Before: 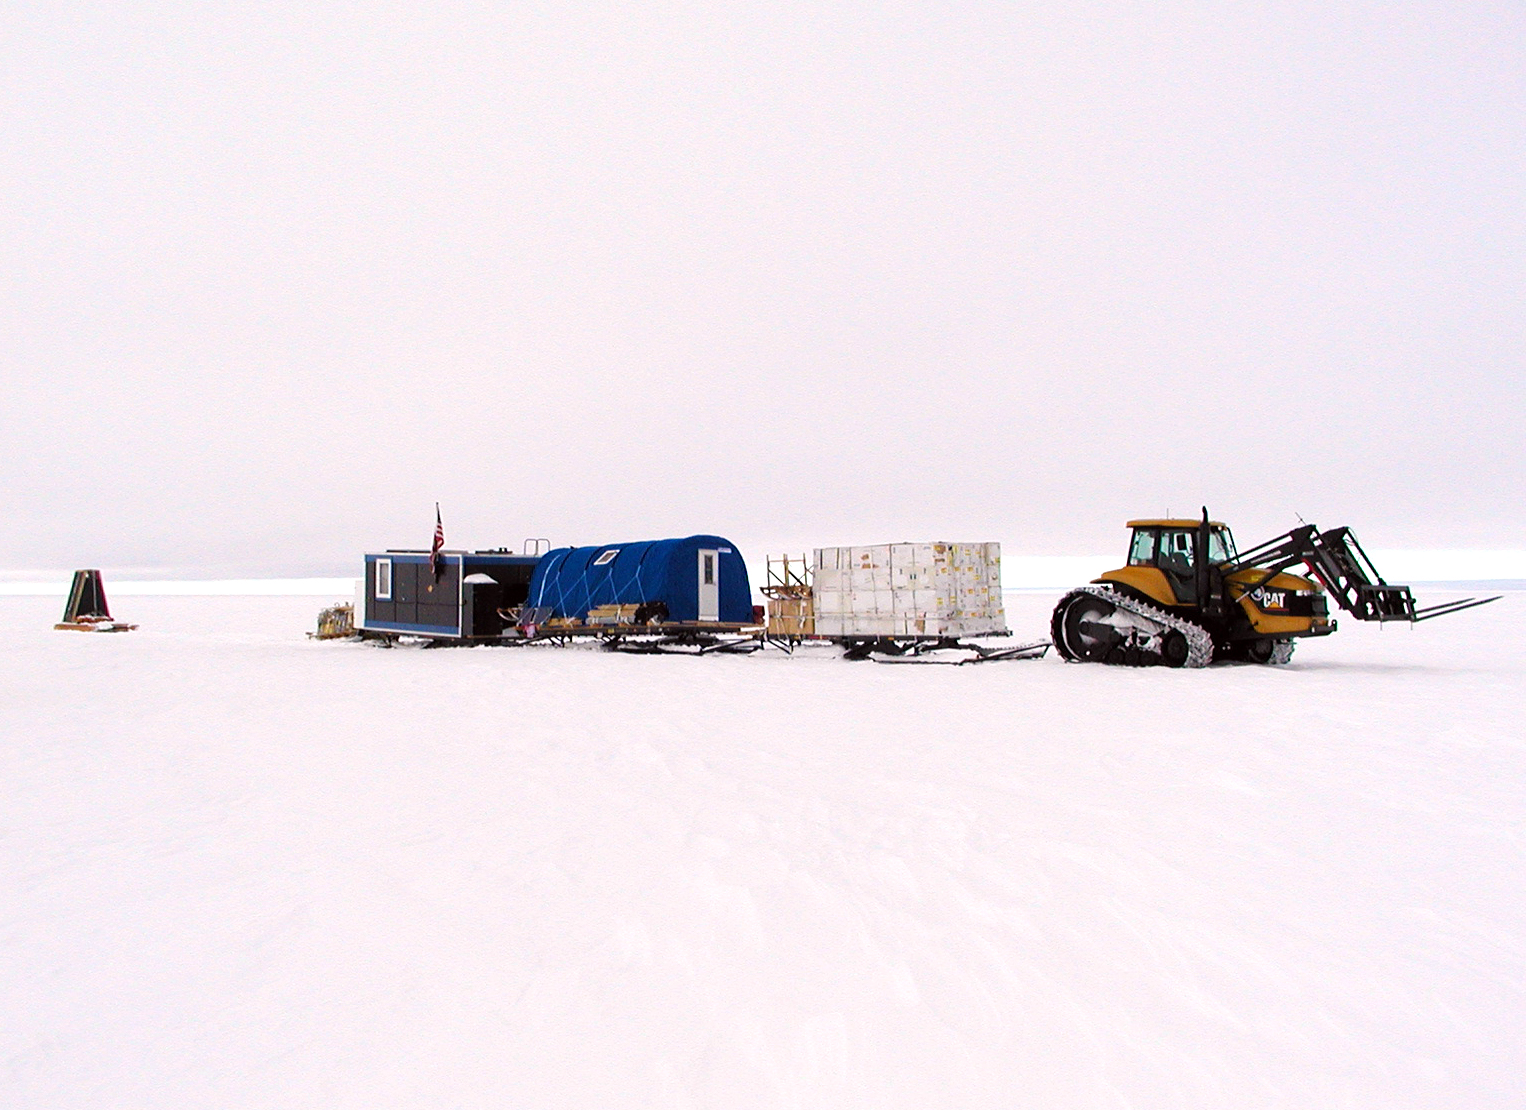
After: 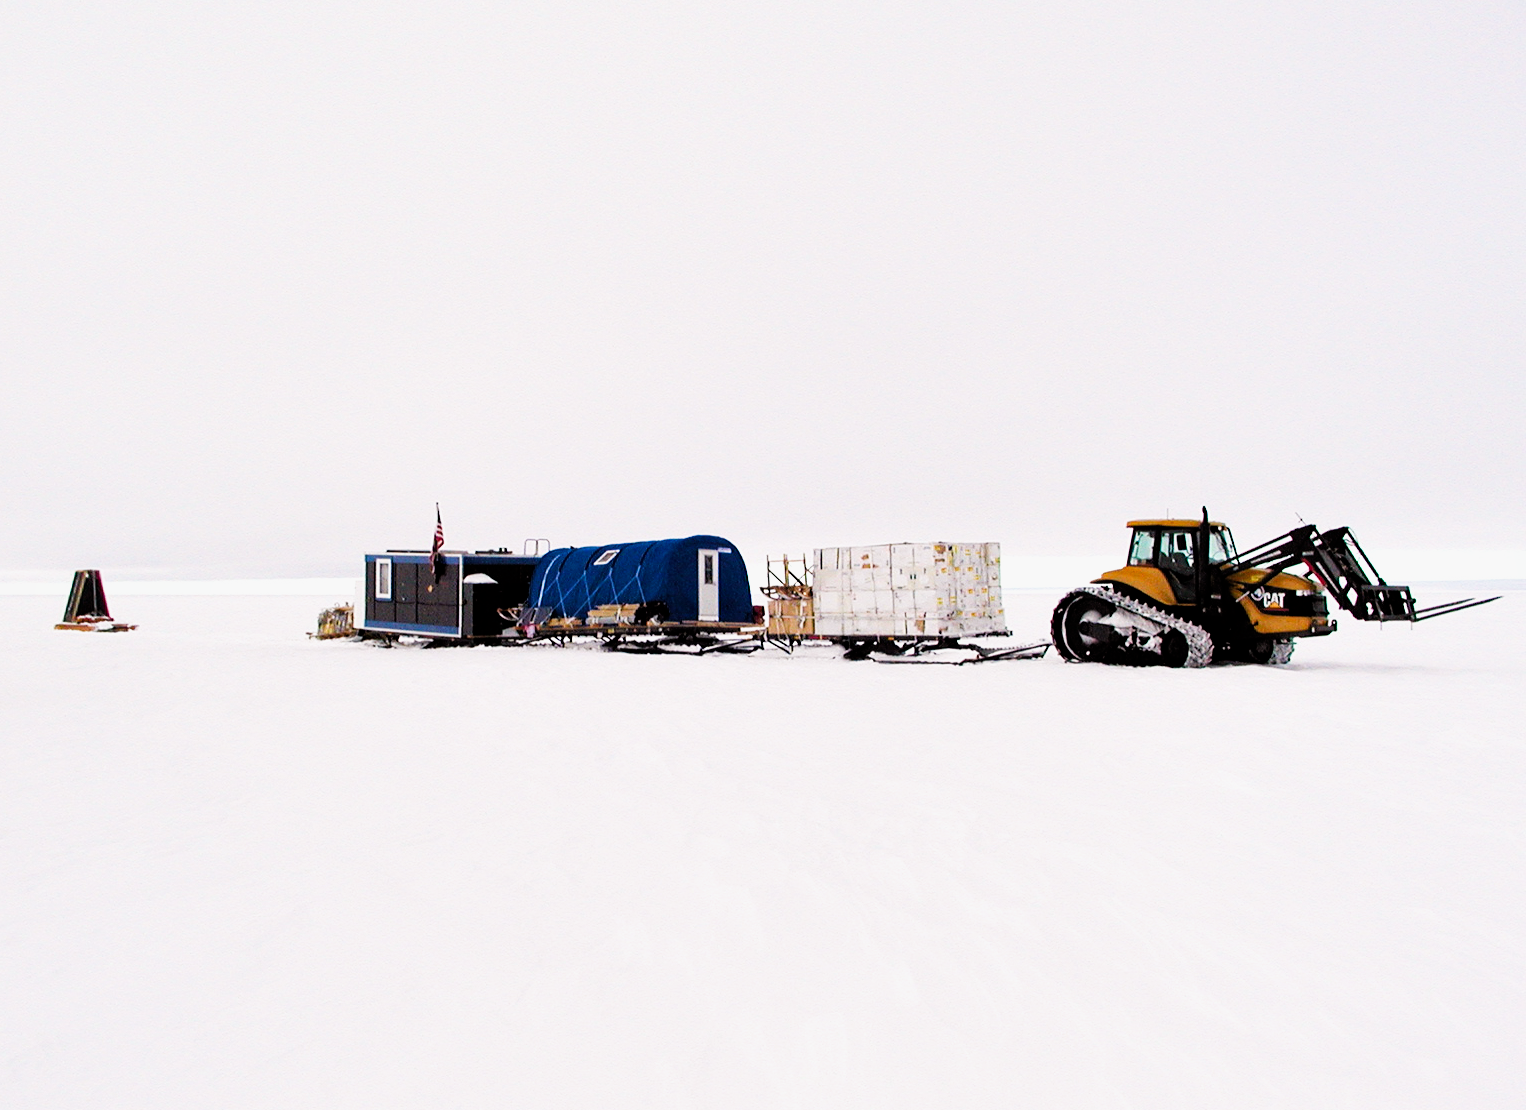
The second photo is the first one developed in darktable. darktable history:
haze removal: compatibility mode true, adaptive false
filmic rgb: black relative exposure -5.11 EV, white relative exposure 3.55 EV, hardness 3.19, contrast 1.194, highlights saturation mix -48.52%
exposure: black level correction 0, exposure 0.588 EV, compensate highlight preservation false
shadows and highlights: shadows 36.6, highlights -28.2, soften with gaussian
